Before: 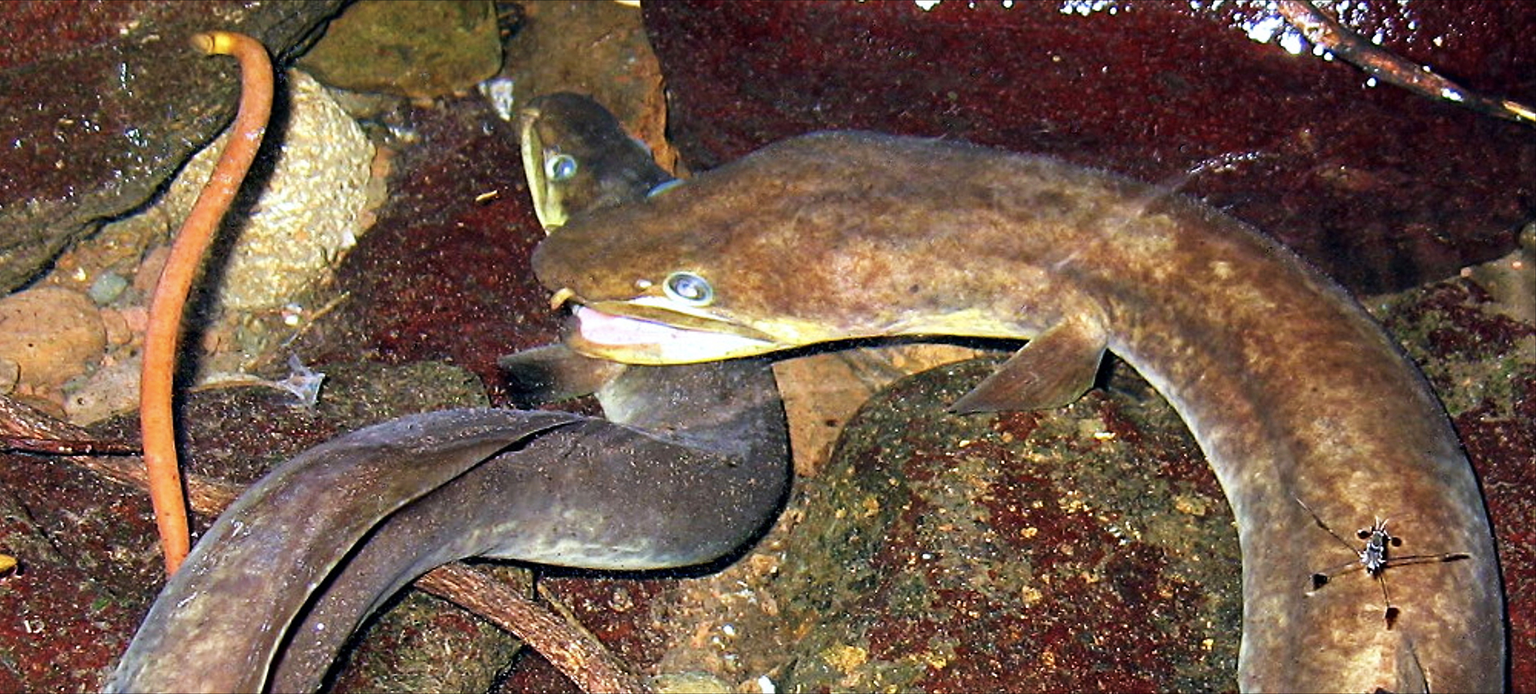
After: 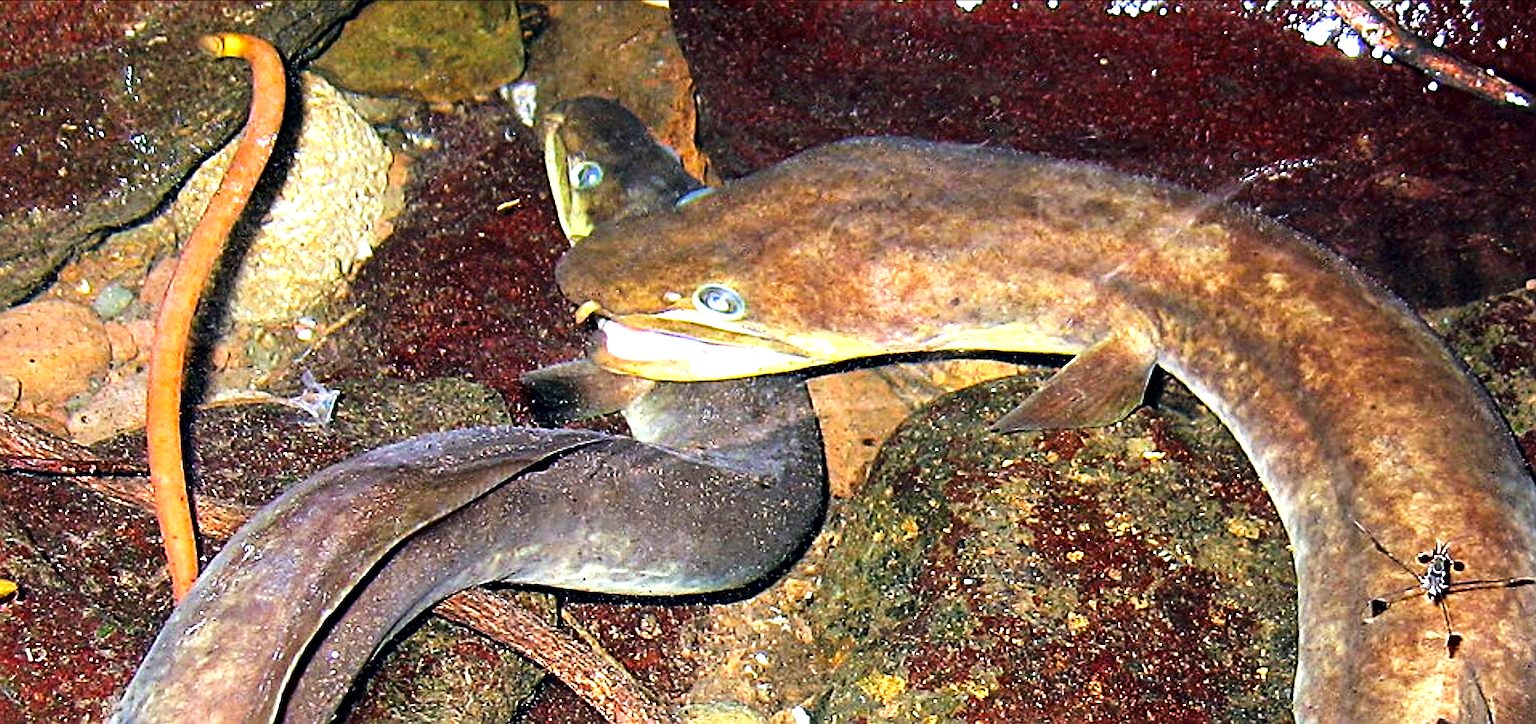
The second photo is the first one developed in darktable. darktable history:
sharpen: radius 2.673, amount 0.678
crop: right 4.241%, bottom 0.018%
exposure: black level correction 0.001, exposure 0.499 EV, compensate exposure bias true, compensate highlight preservation false
tone curve: curves: ch0 [(0, 0) (0.037, 0.025) (0.131, 0.093) (0.275, 0.256) (0.497, 0.51) (0.617, 0.643) (0.704, 0.732) (0.813, 0.832) (0.911, 0.925) (0.997, 0.995)]; ch1 [(0, 0) (0.301, 0.3) (0.444, 0.45) (0.493, 0.495) (0.507, 0.503) (0.534, 0.533) (0.582, 0.58) (0.658, 0.693) (0.746, 0.77) (1, 1)]; ch2 [(0, 0) (0.246, 0.233) (0.36, 0.352) (0.415, 0.418) (0.476, 0.492) (0.502, 0.504) (0.525, 0.518) (0.539, 0.544) (0.586, 0.602) (0.634, 0.651) (0.706, 0.727) (0.853, 0.852) (1, 0.951)], color space Lab, linked channels, preserve colors none
